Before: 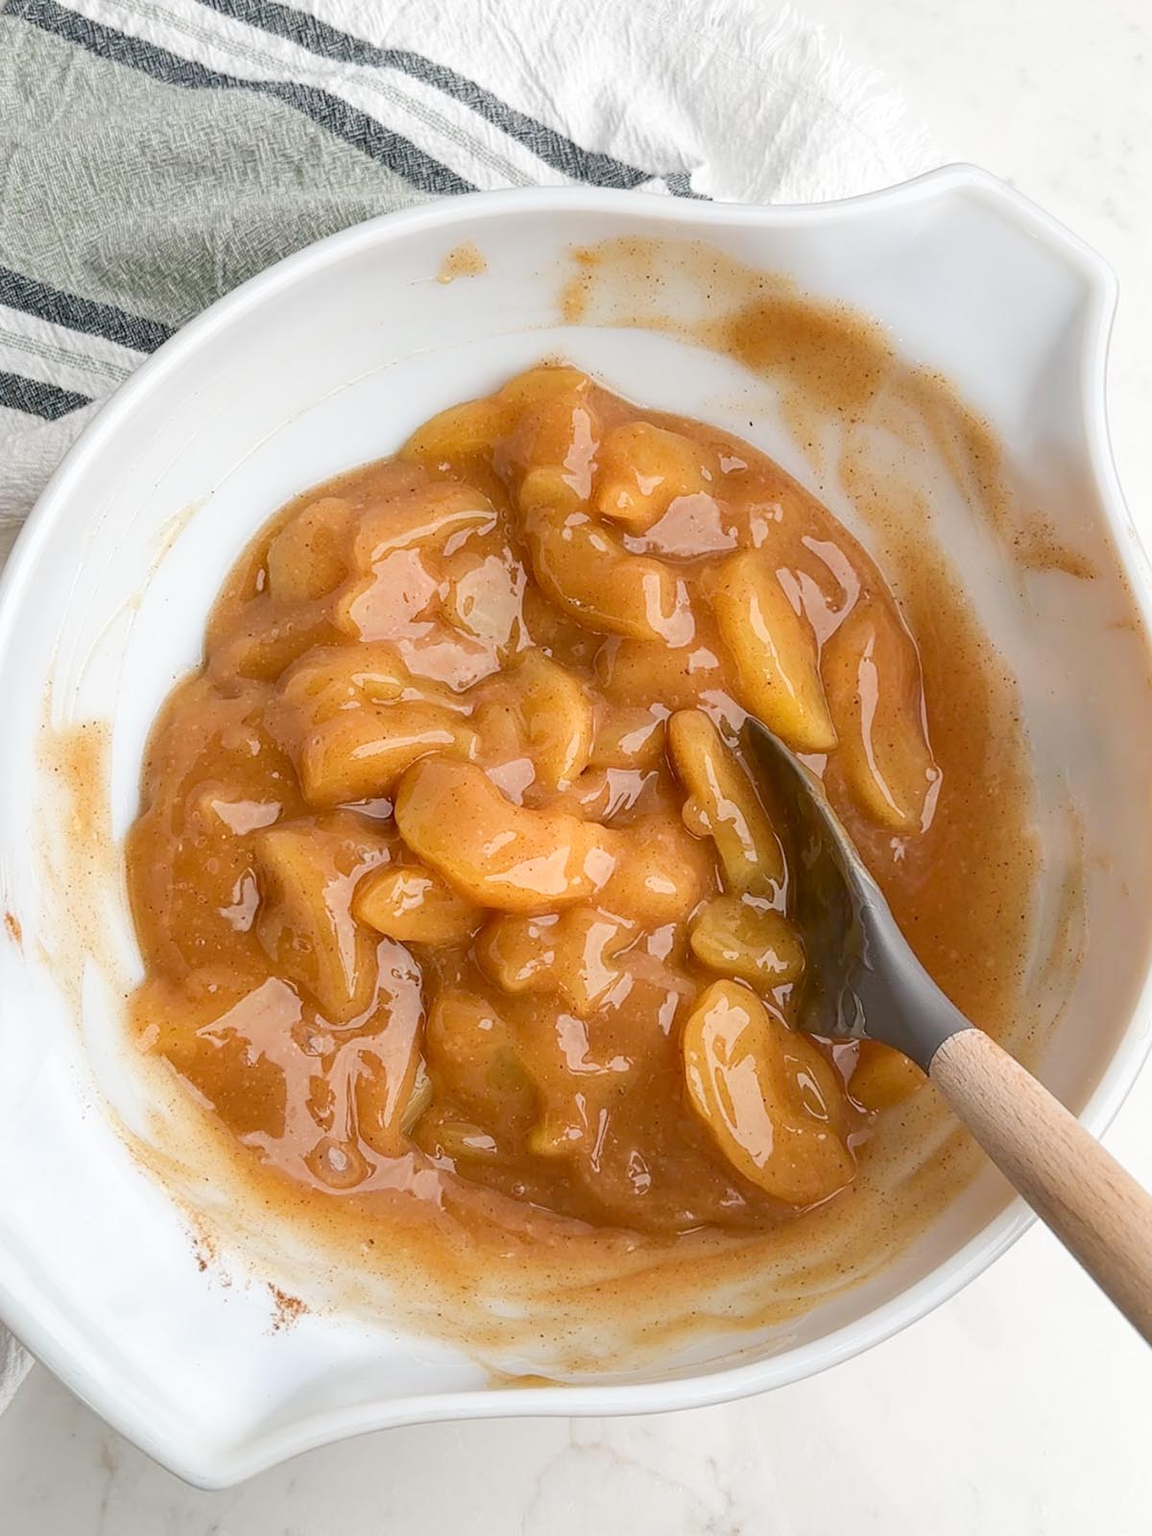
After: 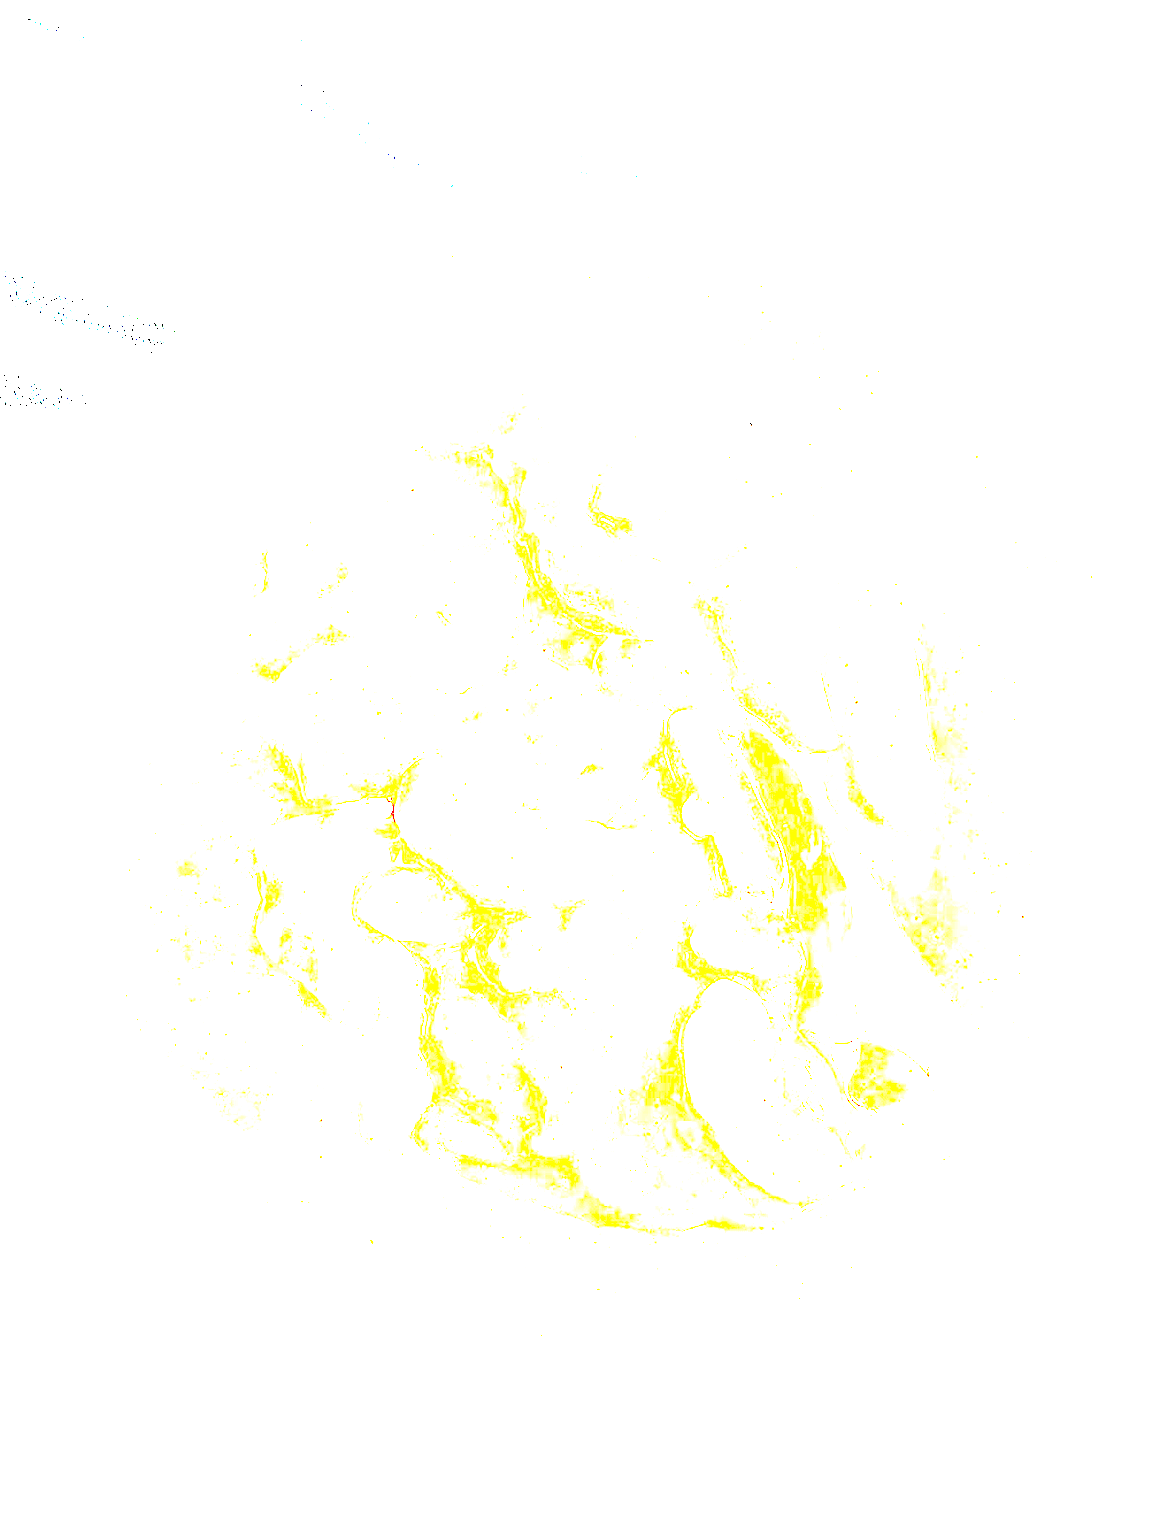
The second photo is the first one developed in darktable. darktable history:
exposure: exposure 8 EV, compensate highlight preservation false
white balance: red 1.045, blue 0.932
